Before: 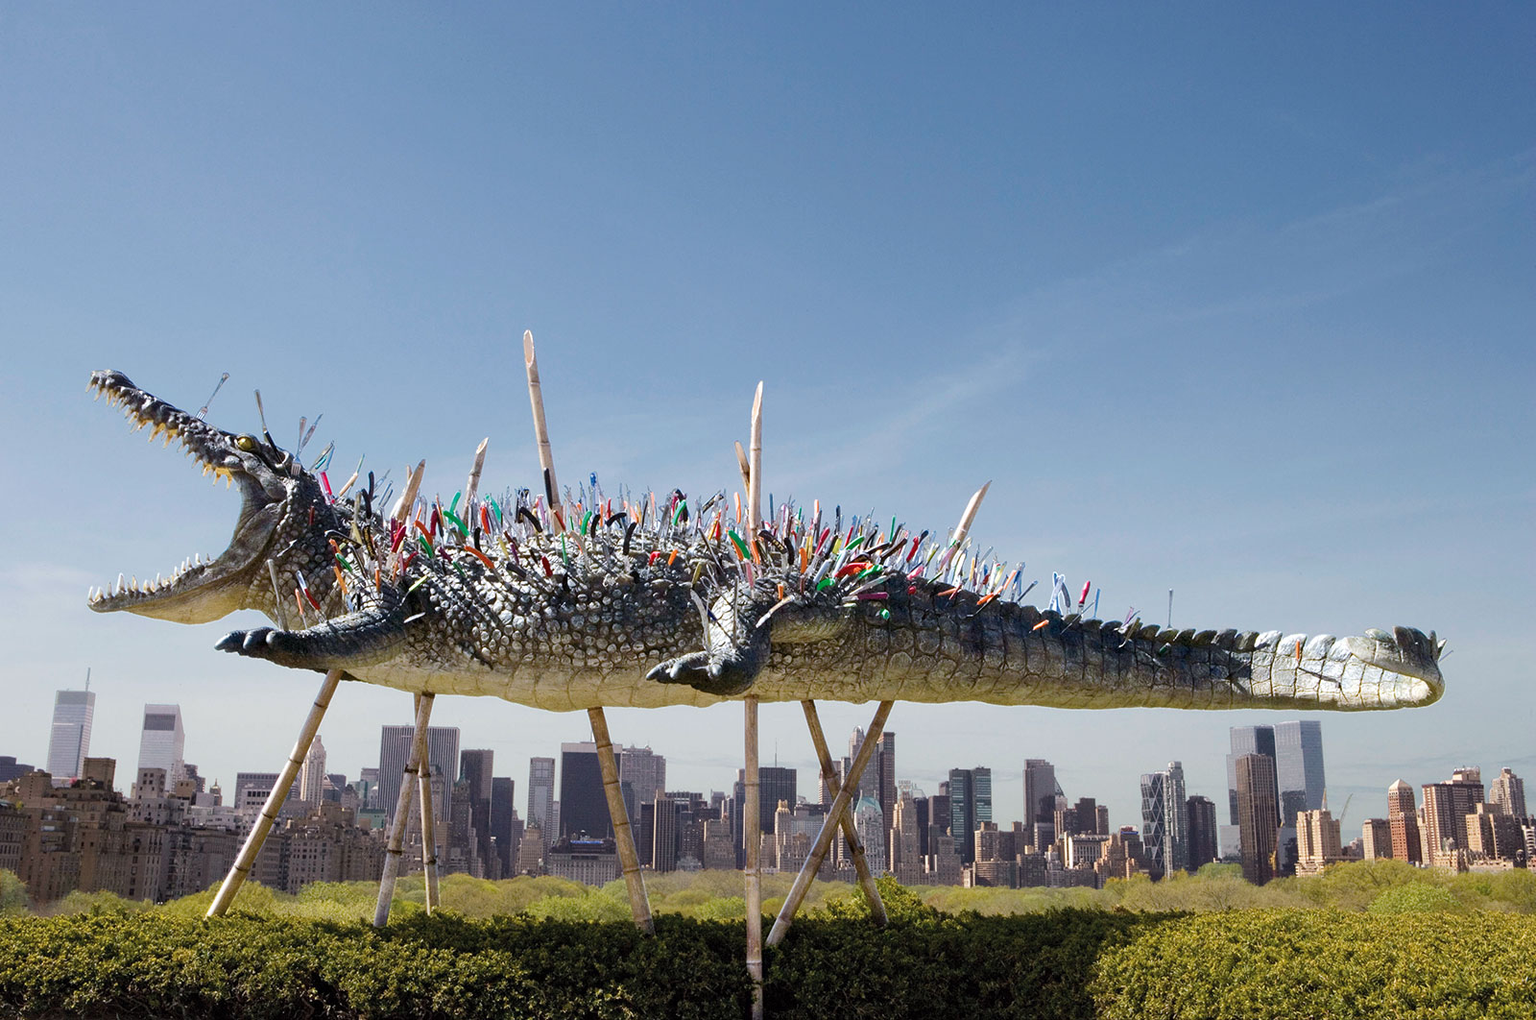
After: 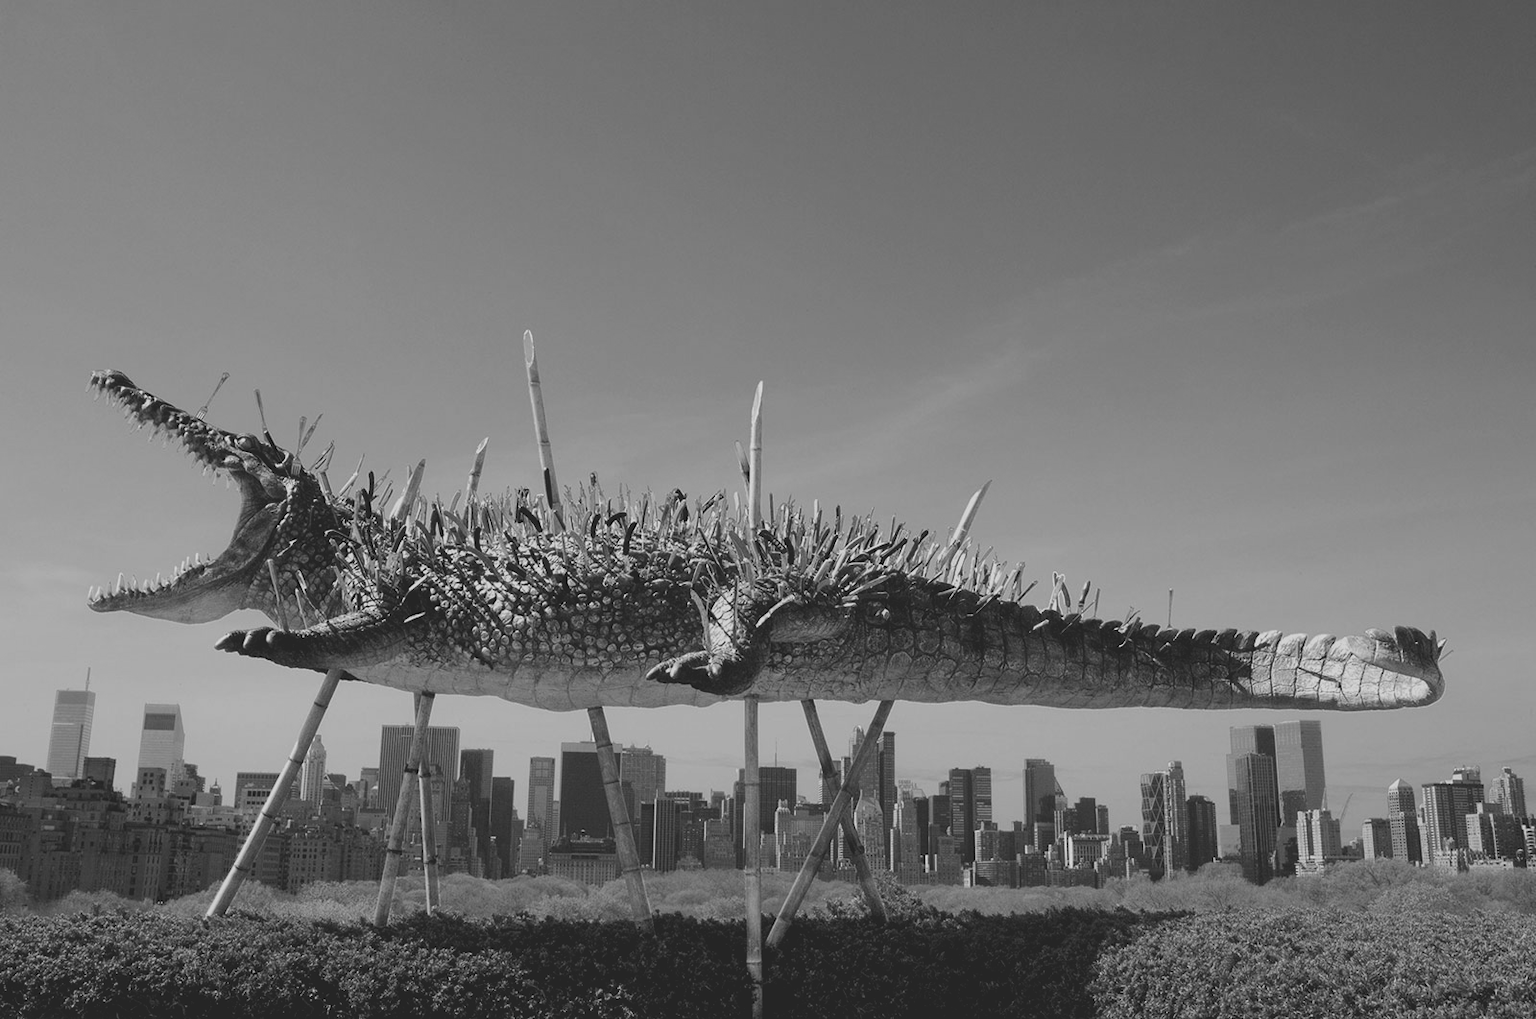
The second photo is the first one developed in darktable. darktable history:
color balance rgb: shadows lift › chroma 3%, shadows lift › hue 280.8°, power › hue 330°, highlights gain › chroma 3%, highlights gain › hue 75.6°, global offset › luminance 2%, perceptual saturation grading › global saturation 20%, perceptual saturation grading › highlights -25%, perceptual saturation grading › shadows 50%, global vibrance 20.33%
color correction: highlights a* 9.03, highlights b* 8.71, shadows a* 40, shadows b* 40, saturation 0.8
monochrome: on, module defaults
exposure: black level correction 0.009, exposure -0.637 EV, compensate highlight preservation false
